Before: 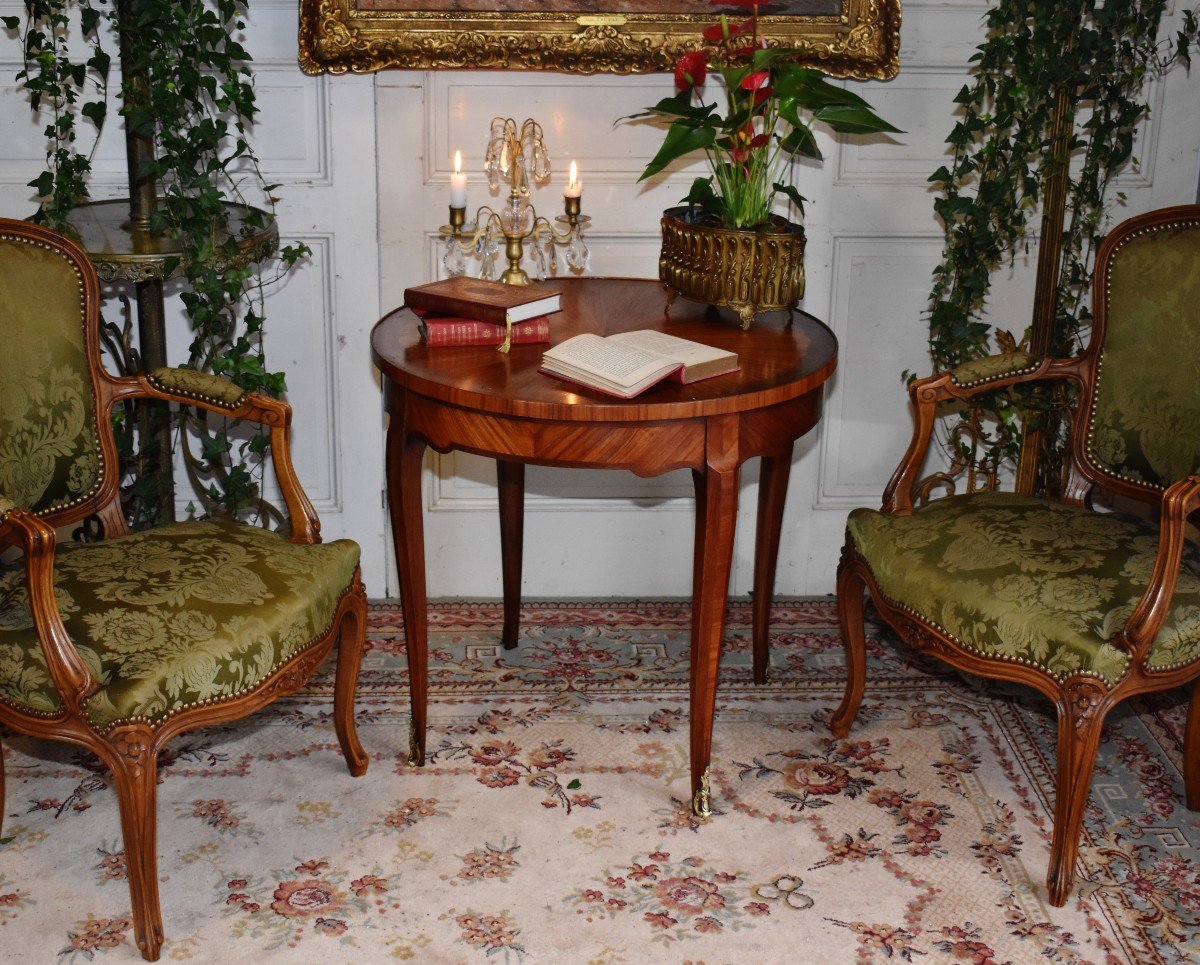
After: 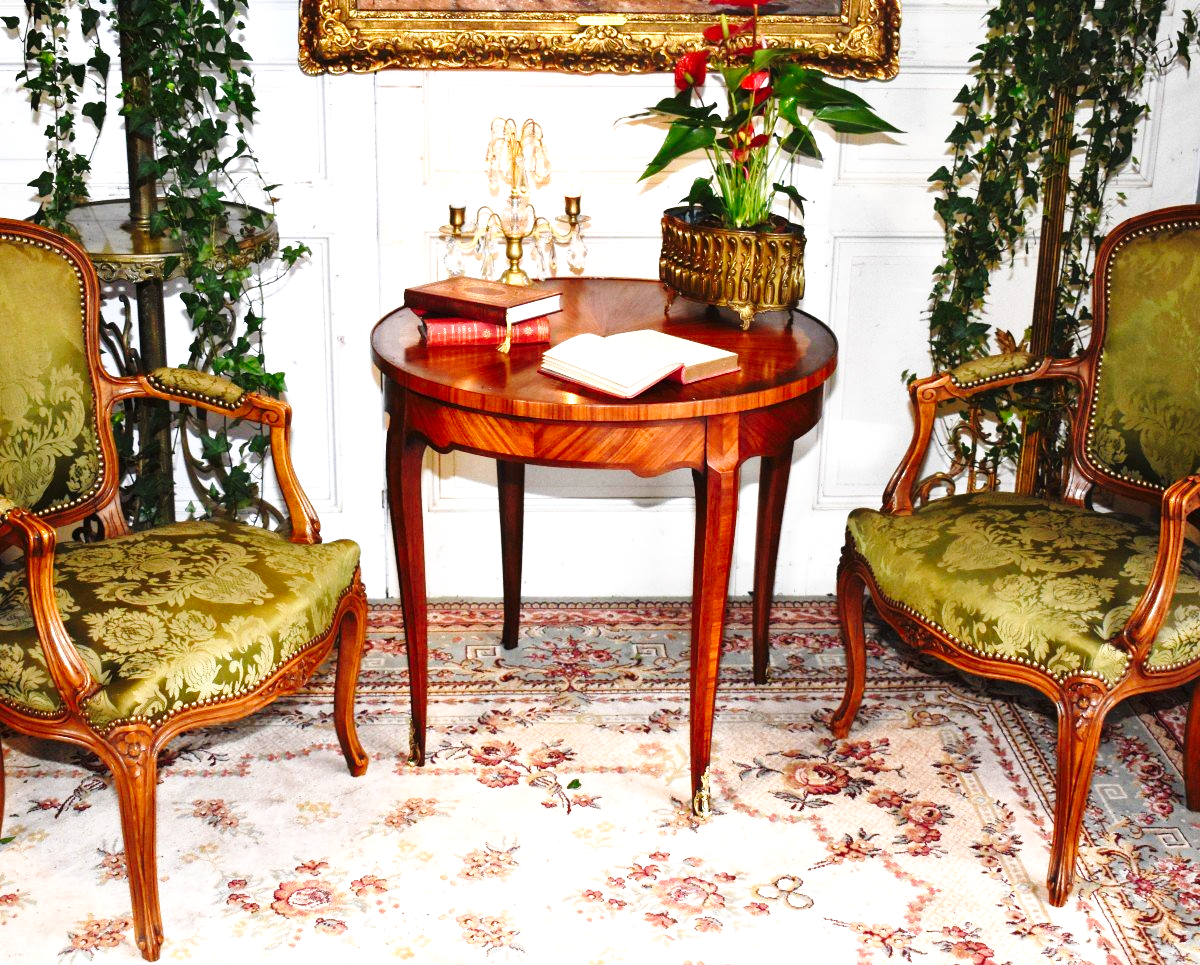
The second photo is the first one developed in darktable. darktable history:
exposure: exposure 0.781 EV, compensate highlight preservation false
levels: levels [0, 0.474, 0.947]
base curve: curves: ch0 [(0, 0) (0.028, 0.03) (0.121, 0.232) (0.46, 0.748) (0.859, 0.968) (1, 1)], preserve colors none
